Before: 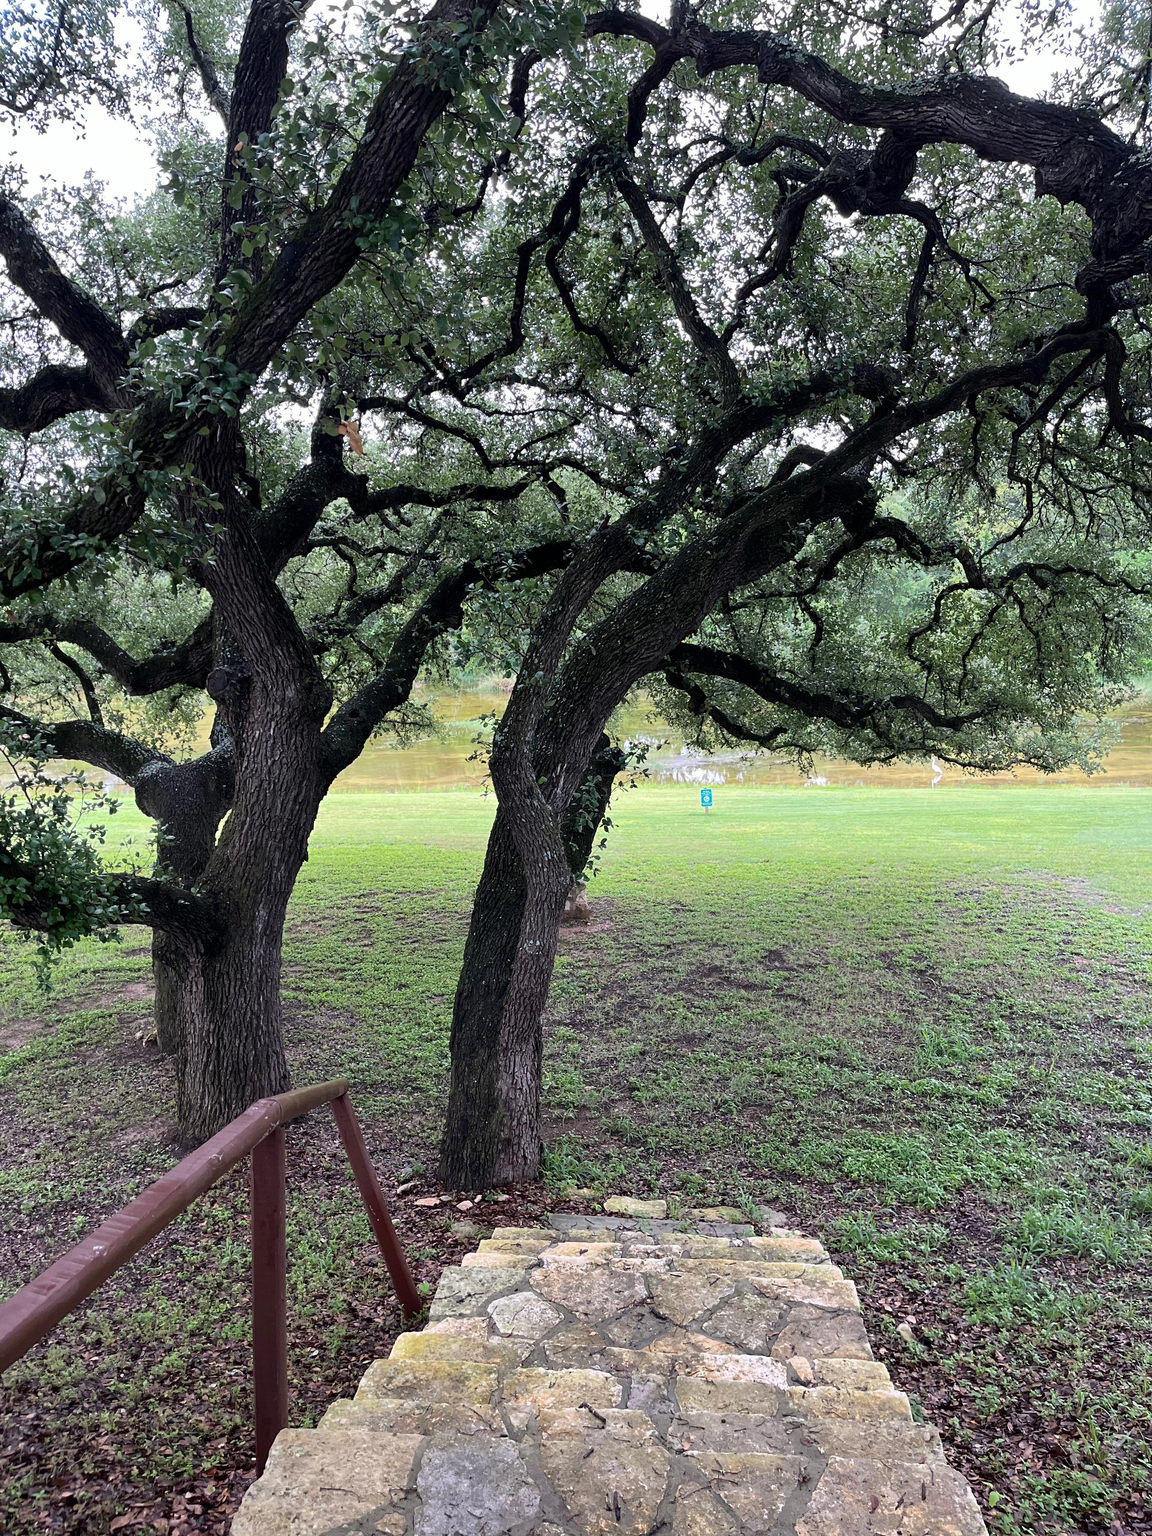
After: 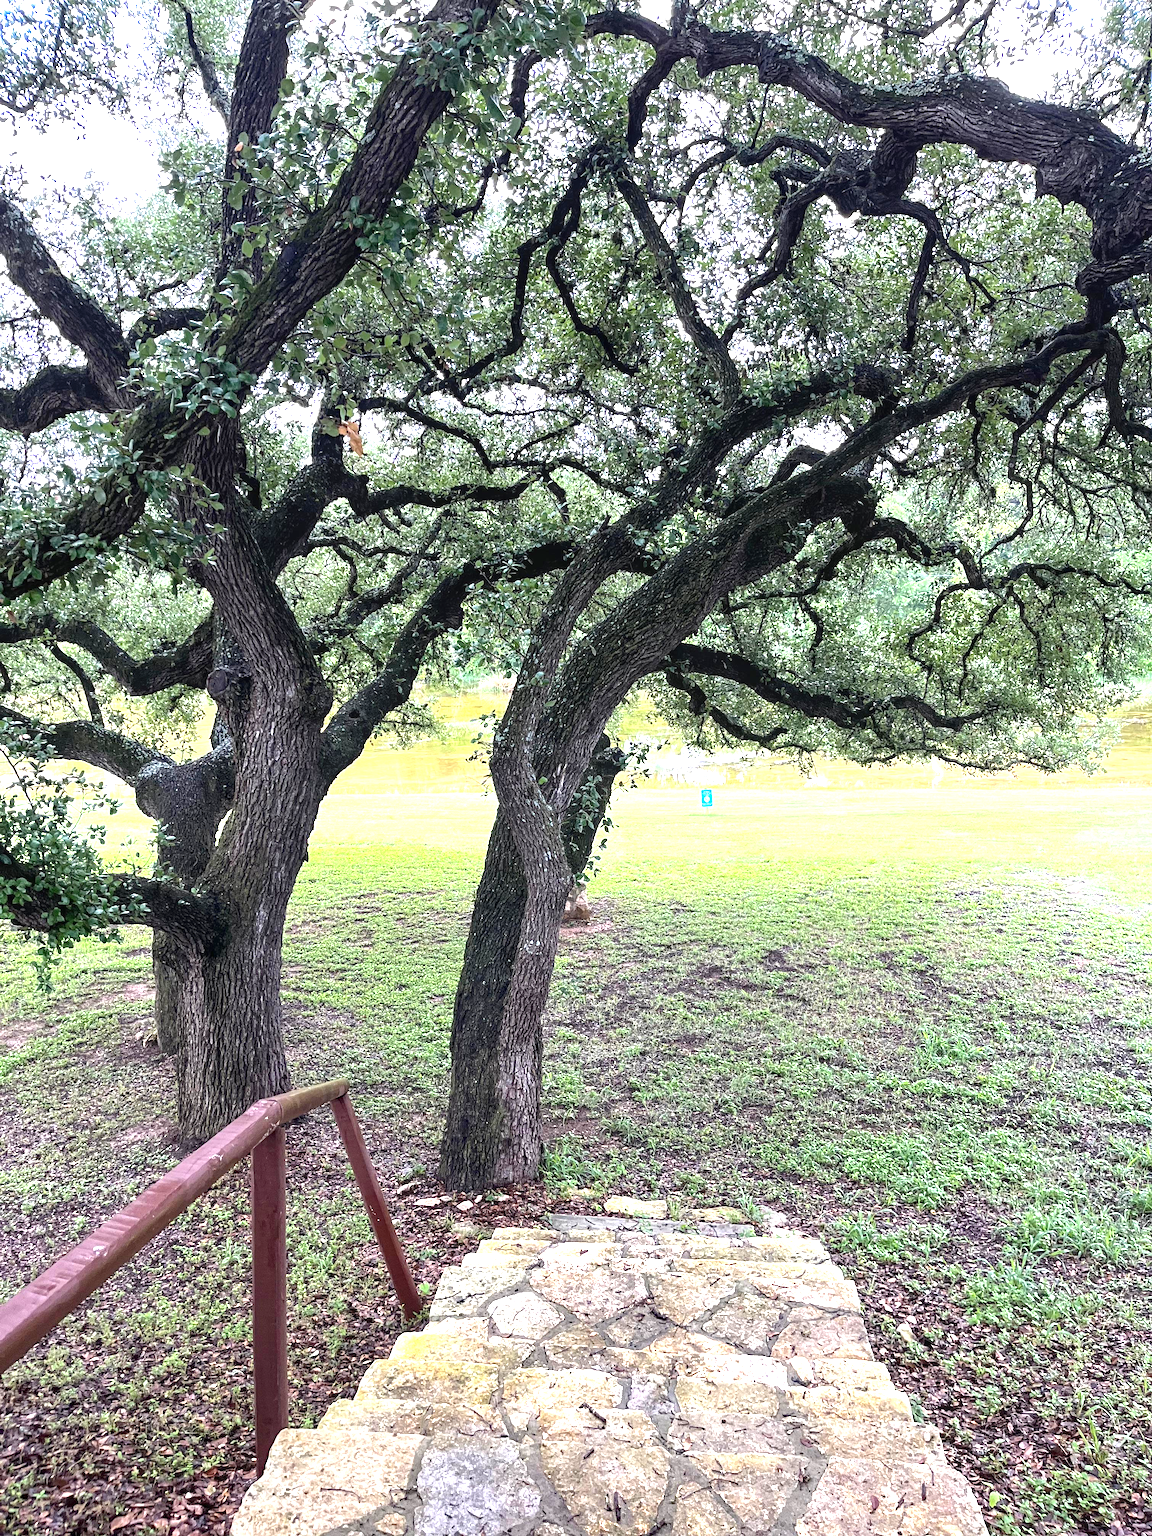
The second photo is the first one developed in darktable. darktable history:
exposure: black level correction 0, exposure 1.285 EV, compensate highlight preservation false
local contrast: on, module defaults
haze removal: compatibility mode true, adaptive false
